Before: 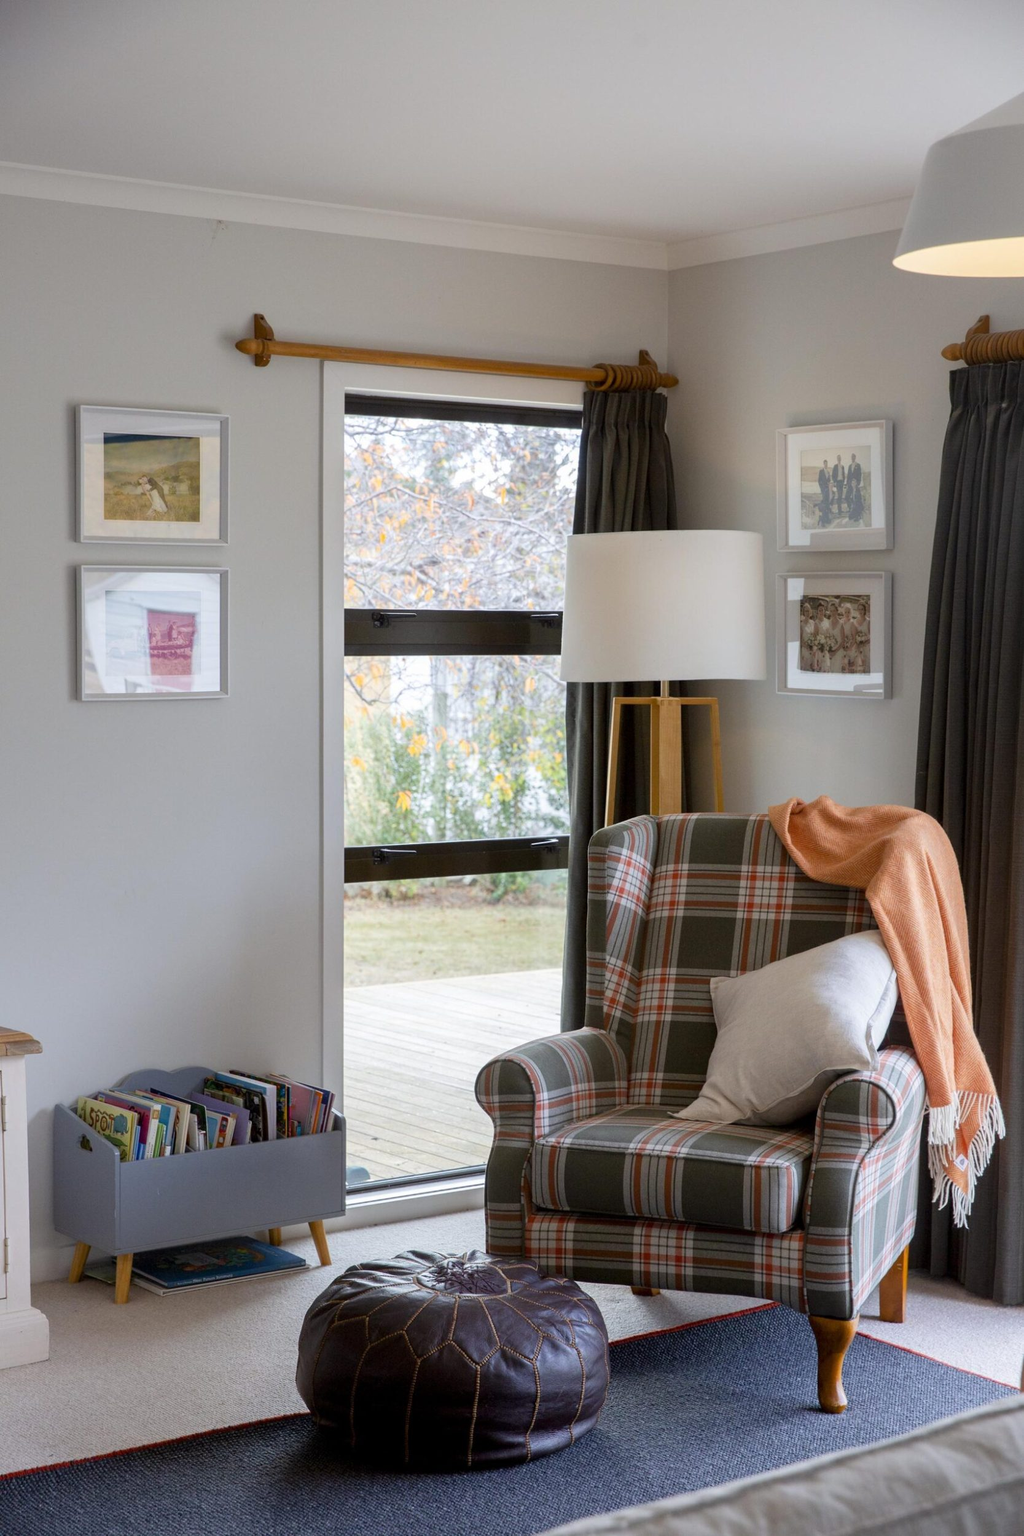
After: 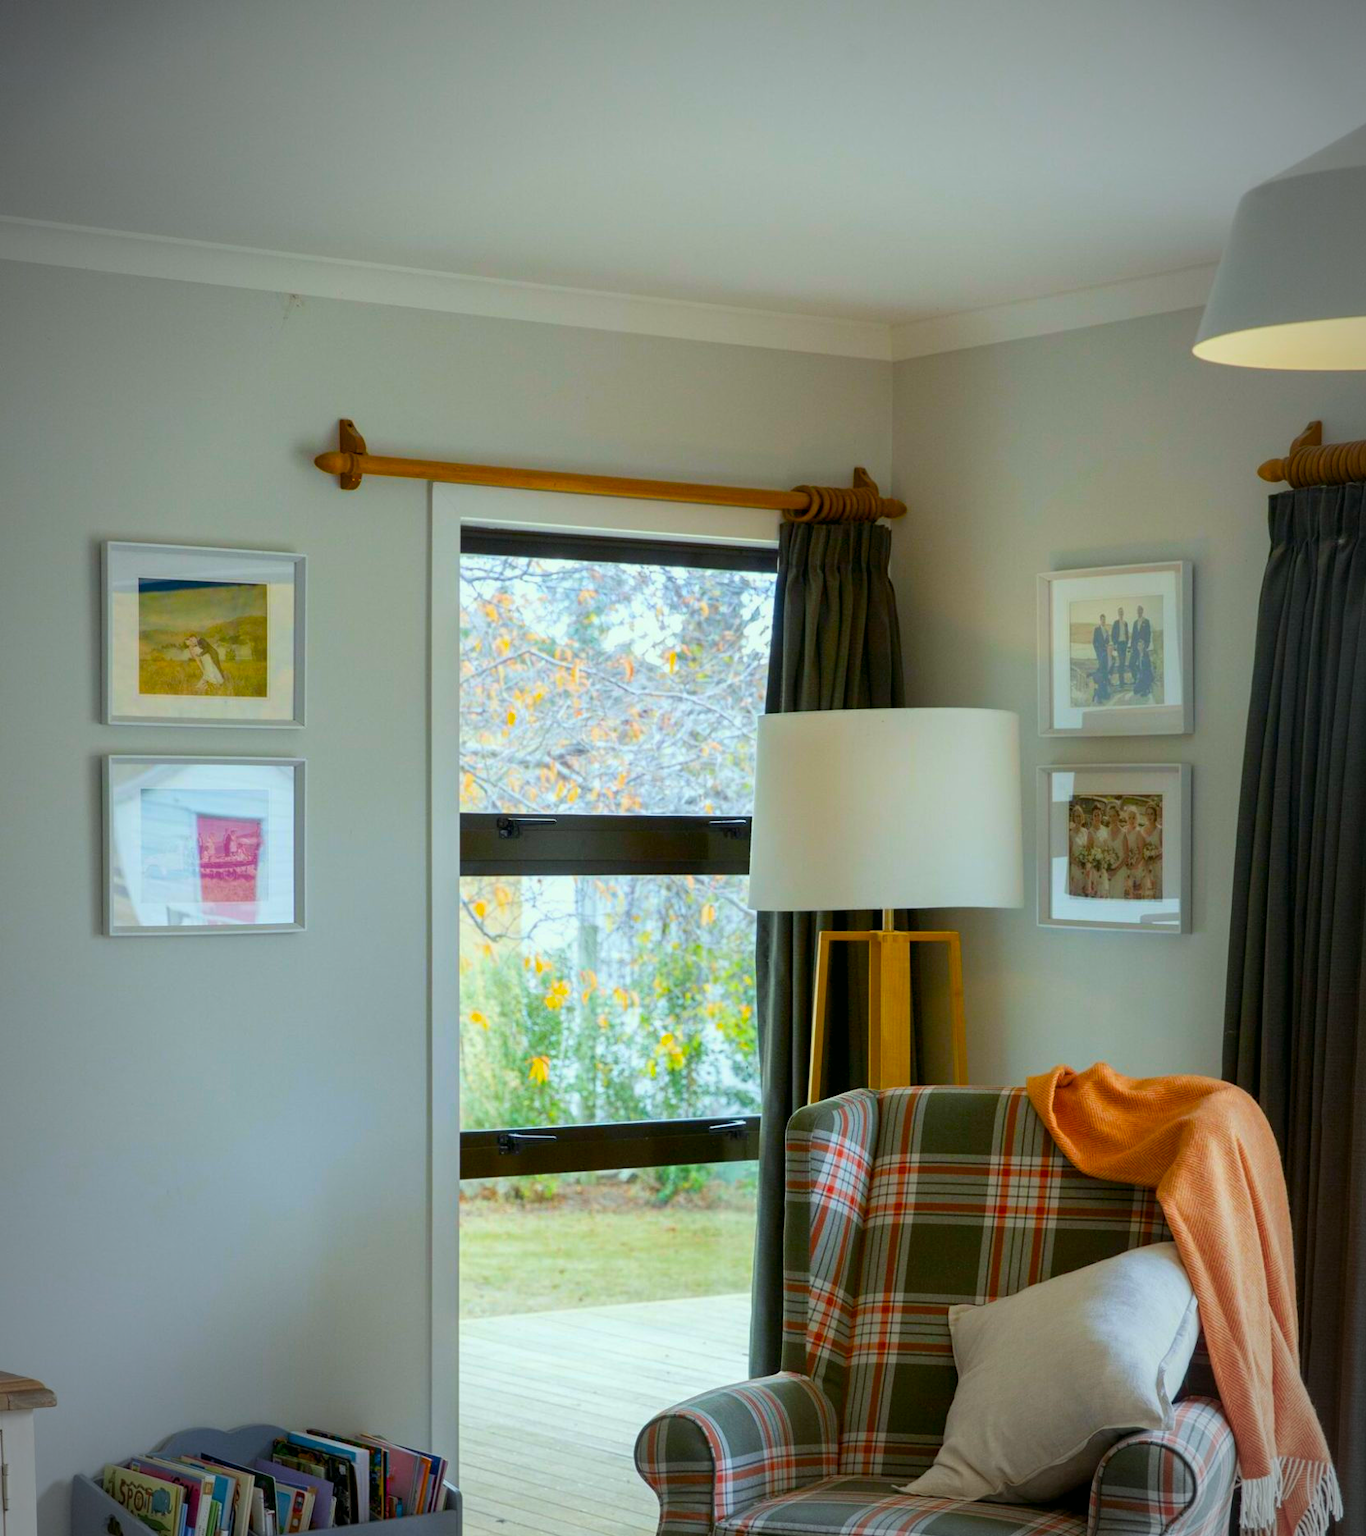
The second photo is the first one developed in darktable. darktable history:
color balance rgb: linear chroma grading › global chroma 10%, perceptual saturation grading › global saturation 30%, global vibrance 10%
vignetting: automatic ratio true
color correction: highlights a* -7.33, highlights b* 1.26, shadows a* -3.55, saturation 1.4
exposure: black level correction 0.002, exposure -0.1 EV, compensate highlight preservation false
crop: bottom 24.967%
